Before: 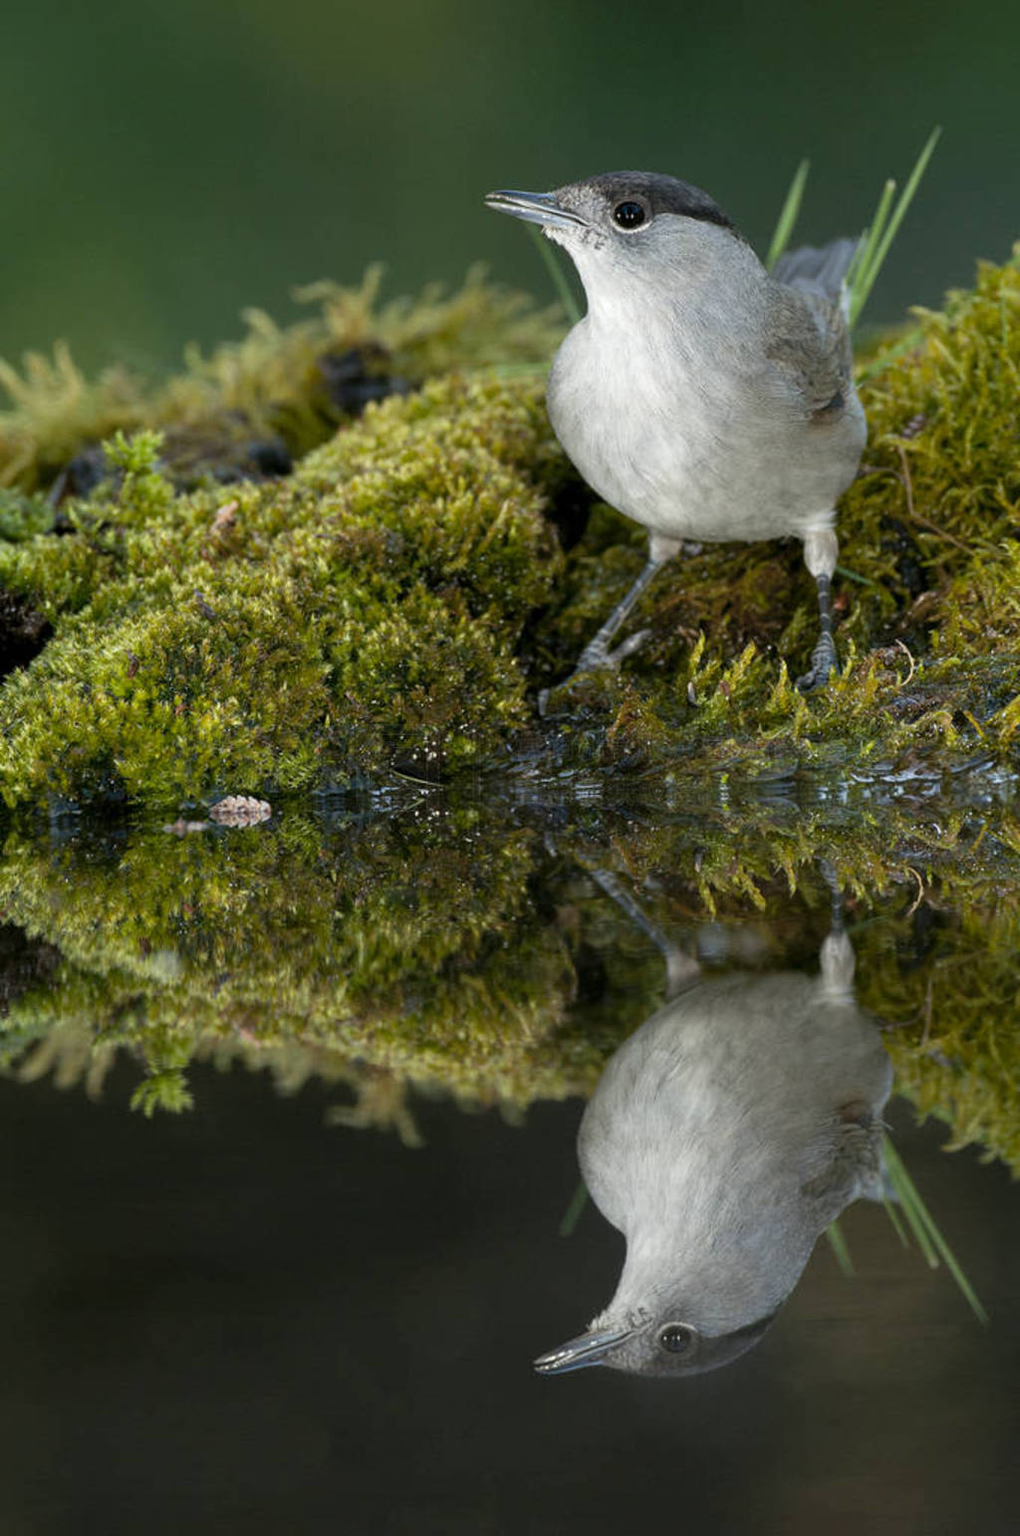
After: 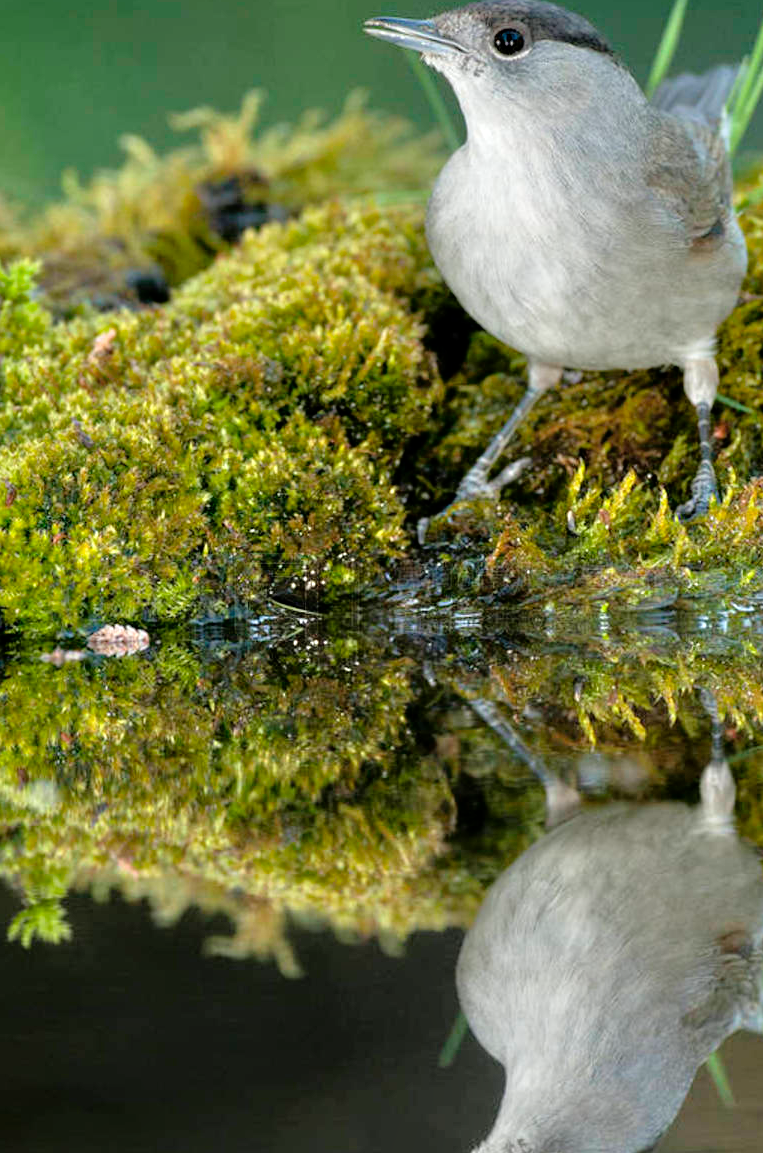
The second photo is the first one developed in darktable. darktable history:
crop and rotate: left 12.037%, top 11.342%, right 13.397%, bottom 13.884%
contrast equalizer: y [[0.5 ×6], [0.5 ×6], [0.5, 0.5, 0.501, 0.545, 0.707, 0.863], [0 ×6], [0 ×6]]
tone equalizer: -7 EV 0.148 EV, -6 EV 0.615 EV, -5 EV 1.11 EV, -4 EV 1.35 EV, -3 EV 1.12 EV, -2 EV 0.6 EV, -1 EV 0.151 EV, mask exposure compensation -0.51 EV
